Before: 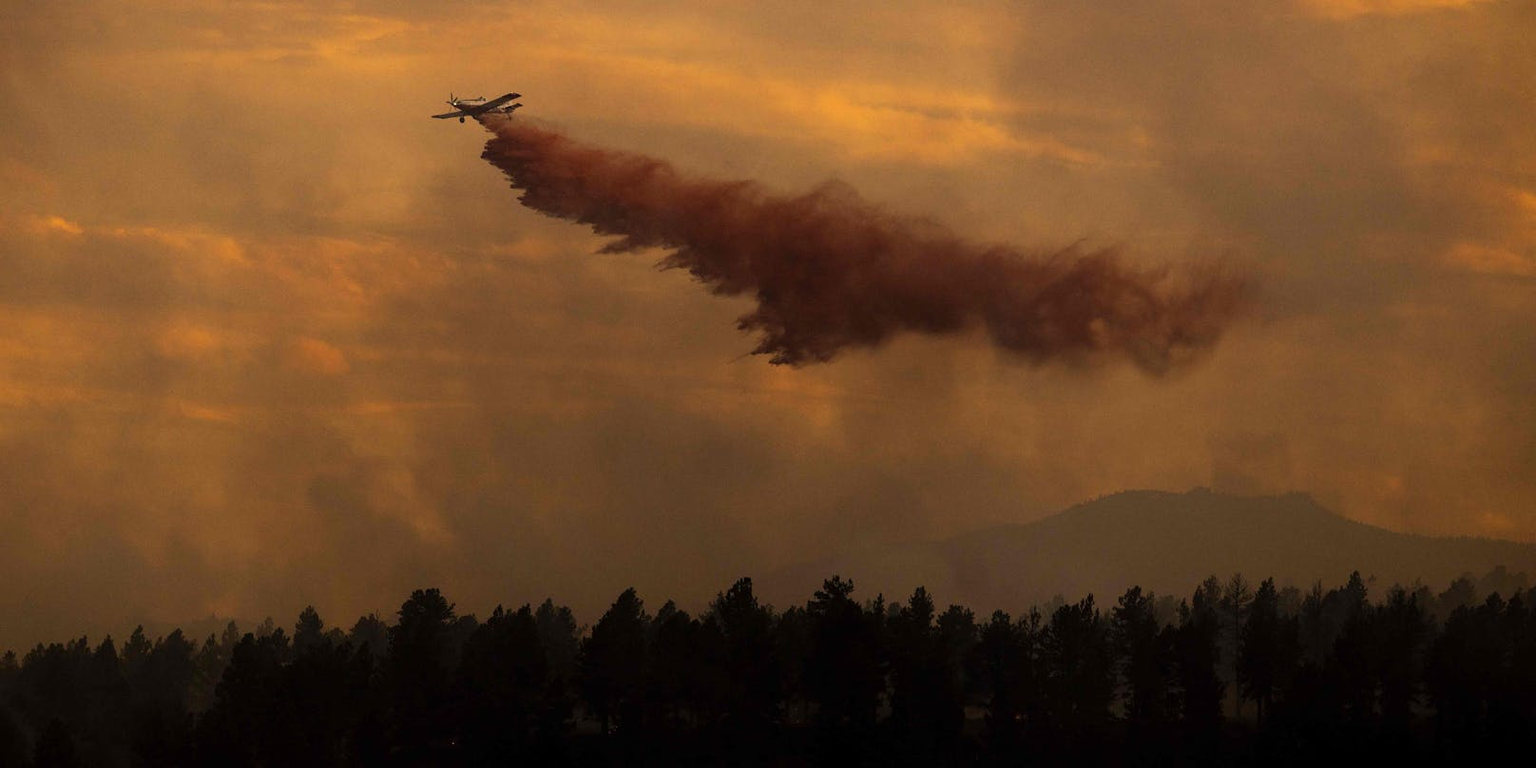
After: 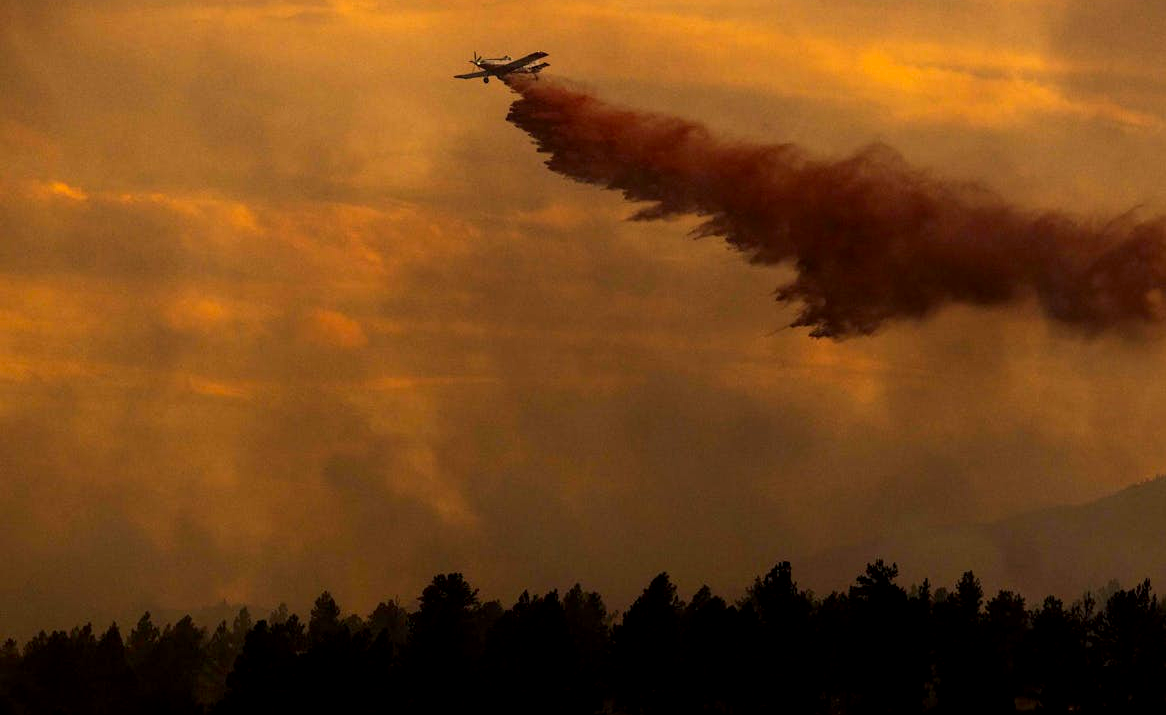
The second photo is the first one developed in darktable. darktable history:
local contrast: on, module defaults
crop: top 5.754%, right 27.834%, bottom 5.73%
contrast brightness saturation: contrast 0.095, saturation 0.269
